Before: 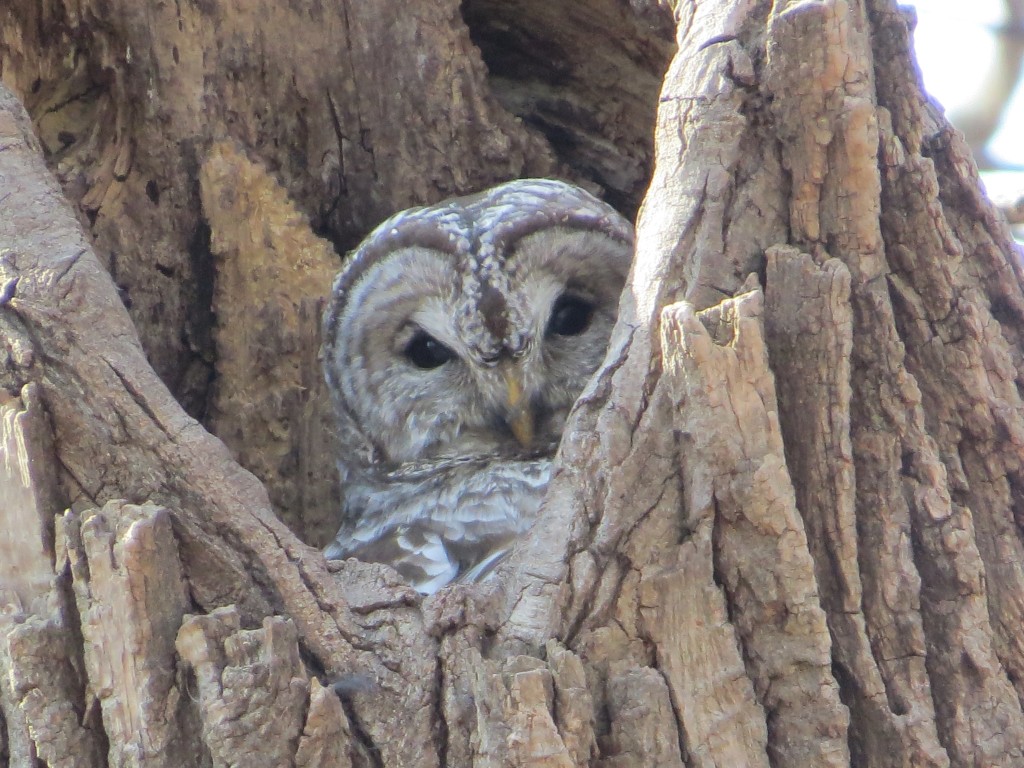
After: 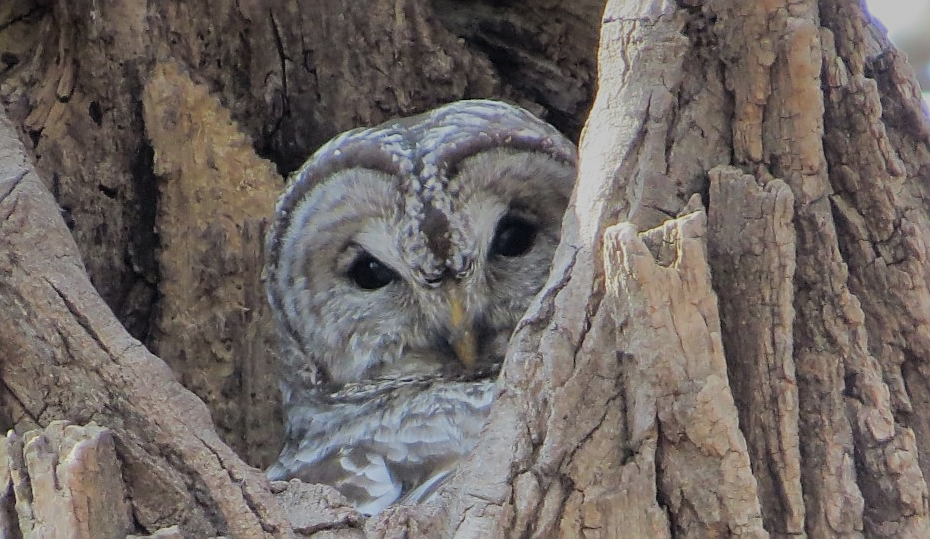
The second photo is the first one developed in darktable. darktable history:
sharpen: on, module defaults
graduated density: rotation -0.352°, offset 57.64
filmic rgb: black relative exposure -7.65 EV, white relative exposure 4.56 EV, hardness 3.61, contrast 1.05
crop: left 5.596%, top 10.314%, right 3.534%, bottom 19.395%
